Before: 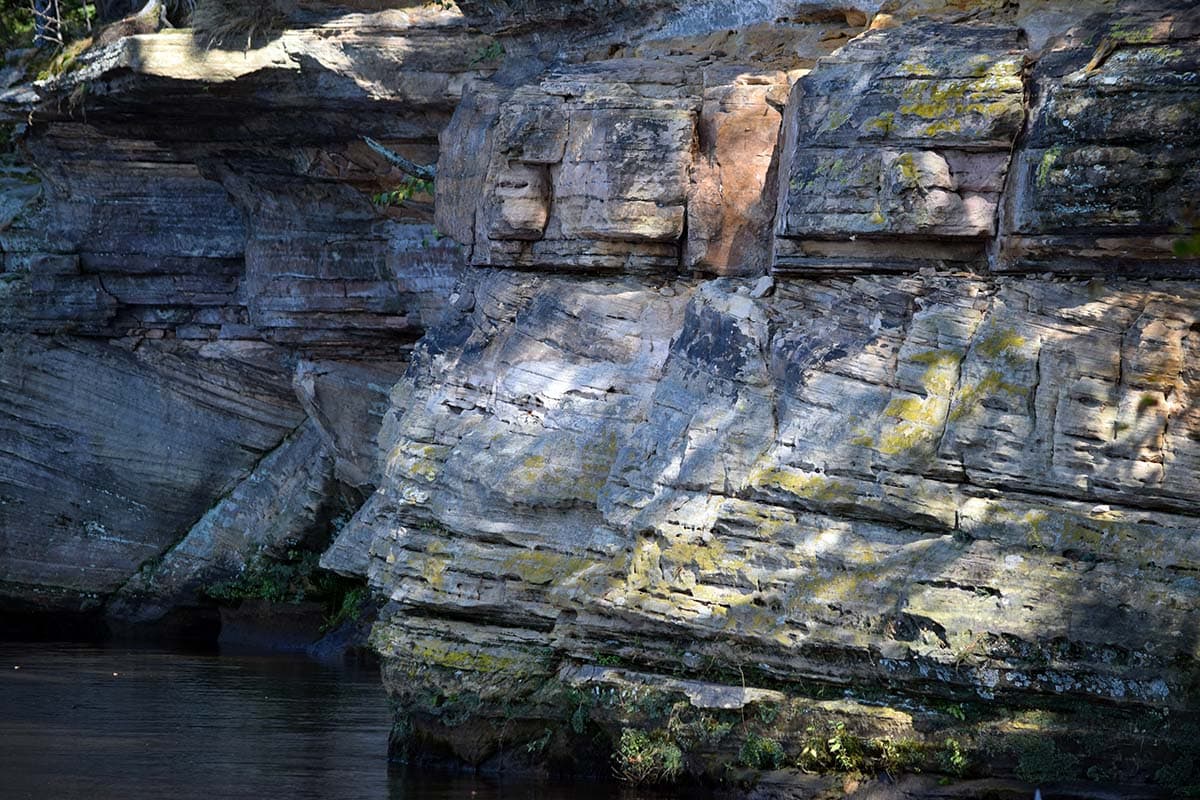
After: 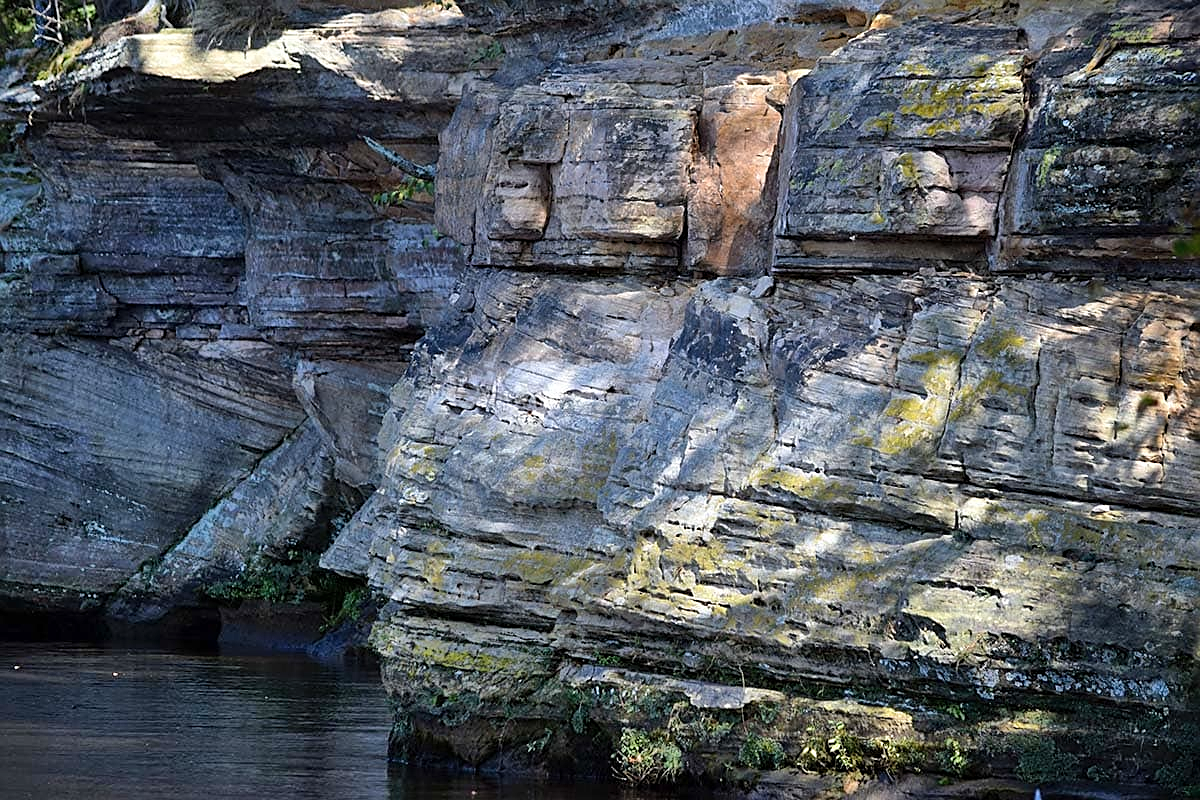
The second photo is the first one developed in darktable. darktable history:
color balance: on, module defaults
shadows and highlights: soften with gaussian
sharpen: on, module defaults
